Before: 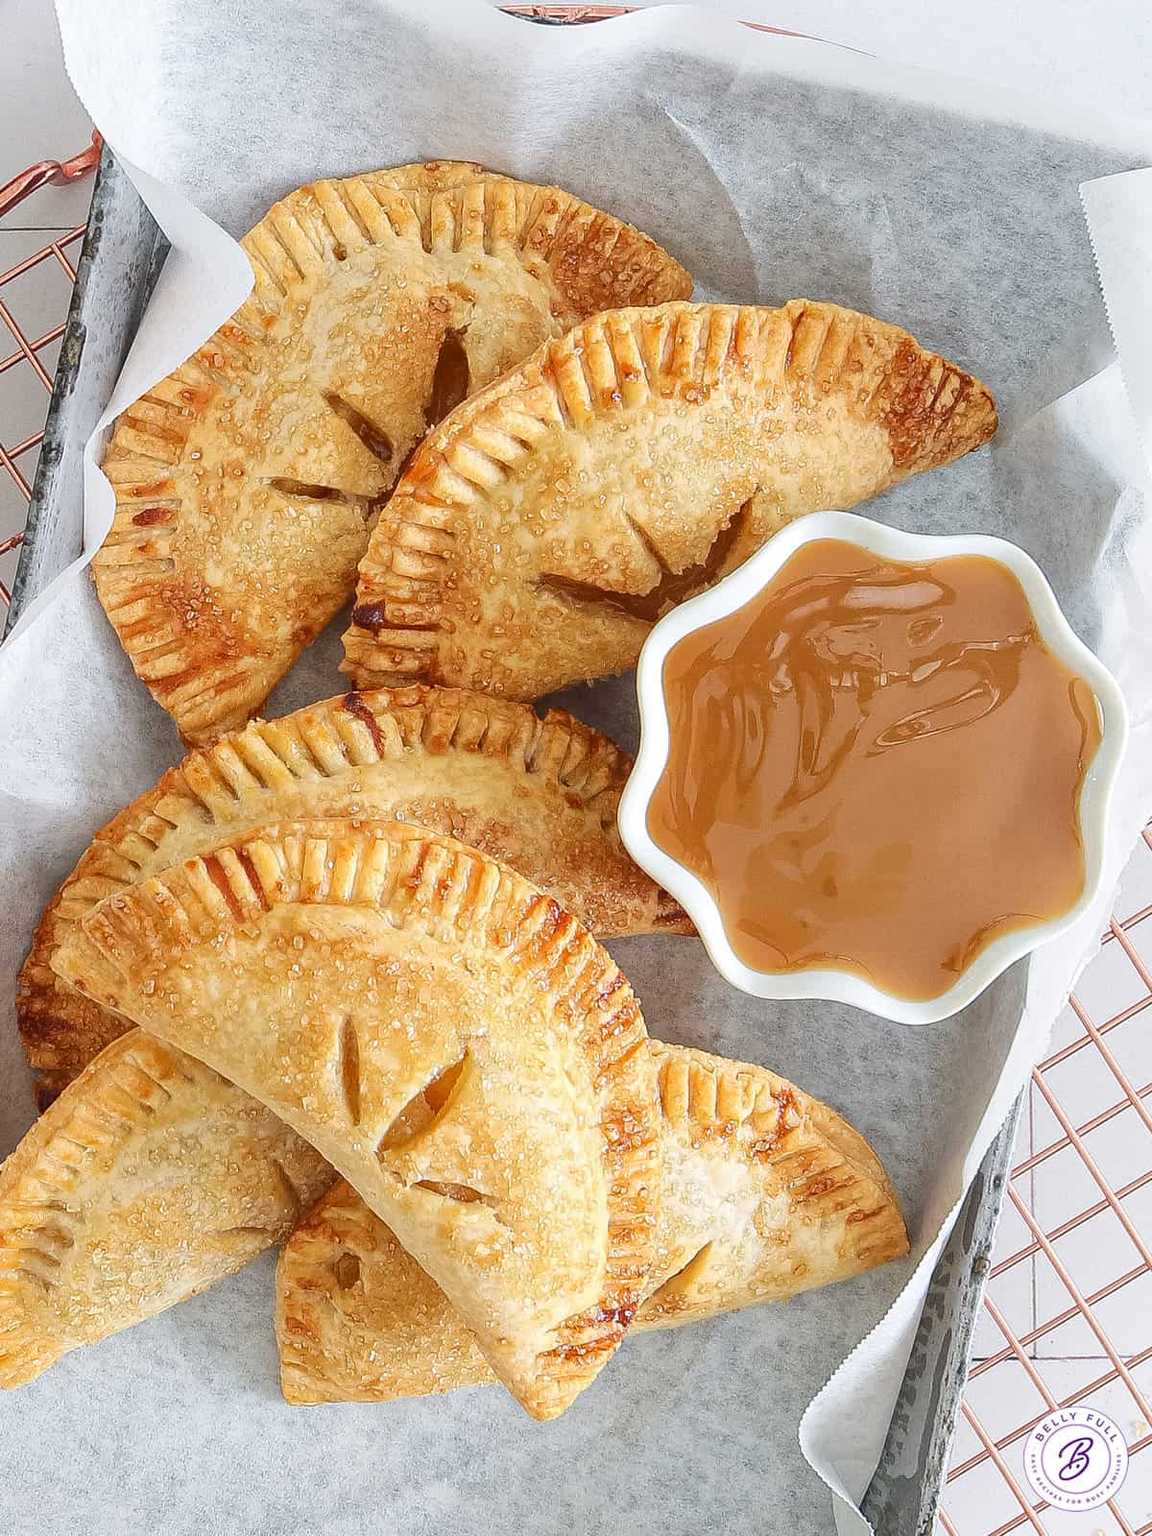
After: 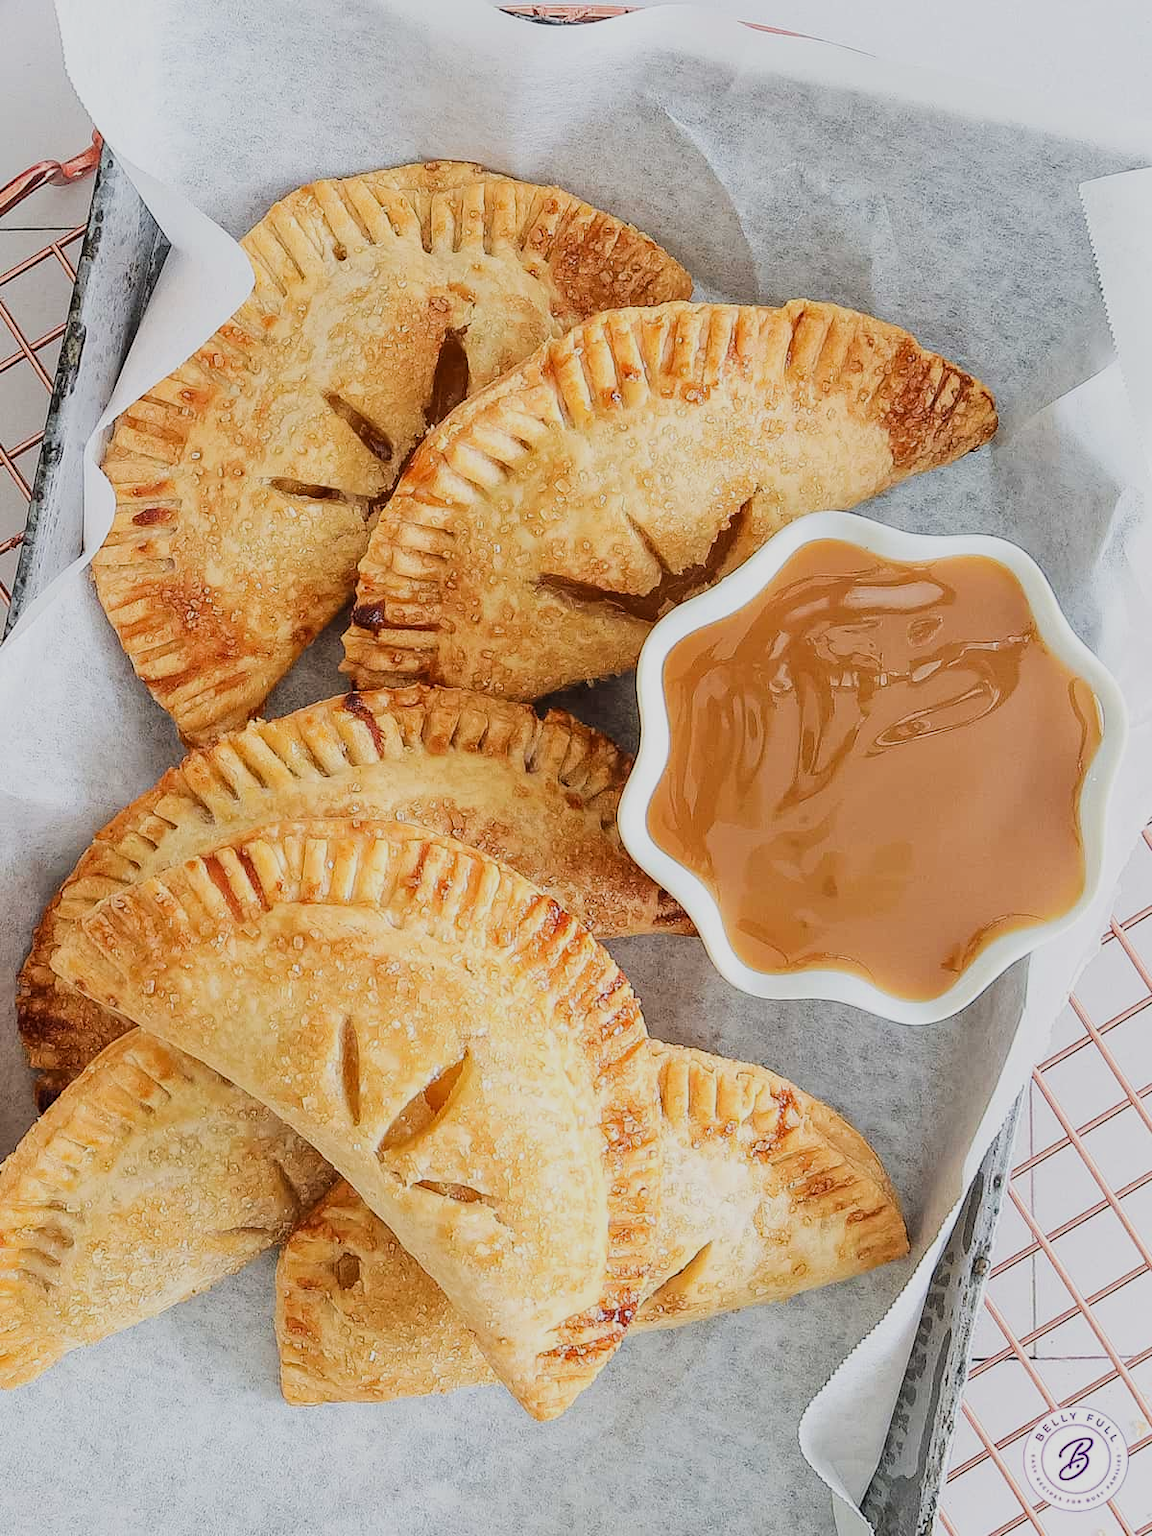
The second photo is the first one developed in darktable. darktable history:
filmic rgb: middle gray luminance 29.06%, black relative exposure -10.33 EV, white relative exposure 5.48 EV, target black luminance 0%, hardness 3.97, latitude 2.13%, contrast 1.129, highlights saturation mix 5.69%, shadows ↔ highlights balance 15.33%
